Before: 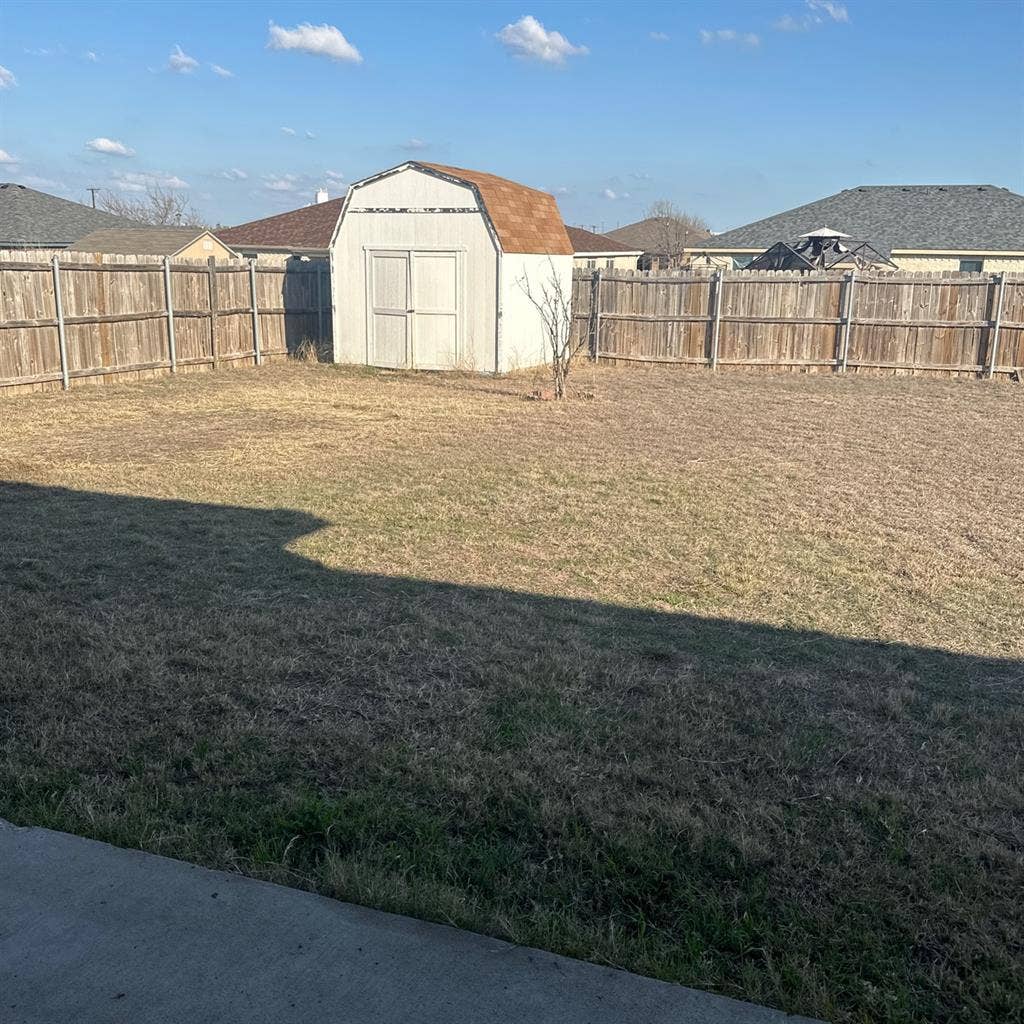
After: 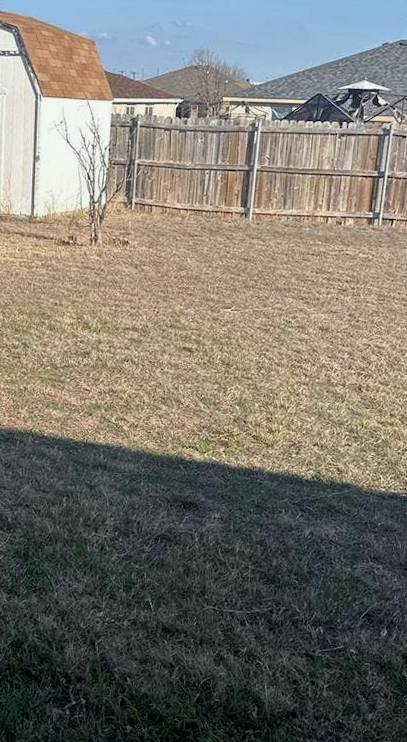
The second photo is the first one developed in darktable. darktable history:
white balance: red 0.983, blue 1.036
rotate and perspective: rotation 1.57°, crop left 0.018, crop right 0.982, crop top 0.039, crop bottom 0.961
crop: left 45.721%, top 13.393%, right 14.118%, bottom 10.01%
exposure: black level correction 0.002, exposure -0.1 EV, compensate highlight preservation false
